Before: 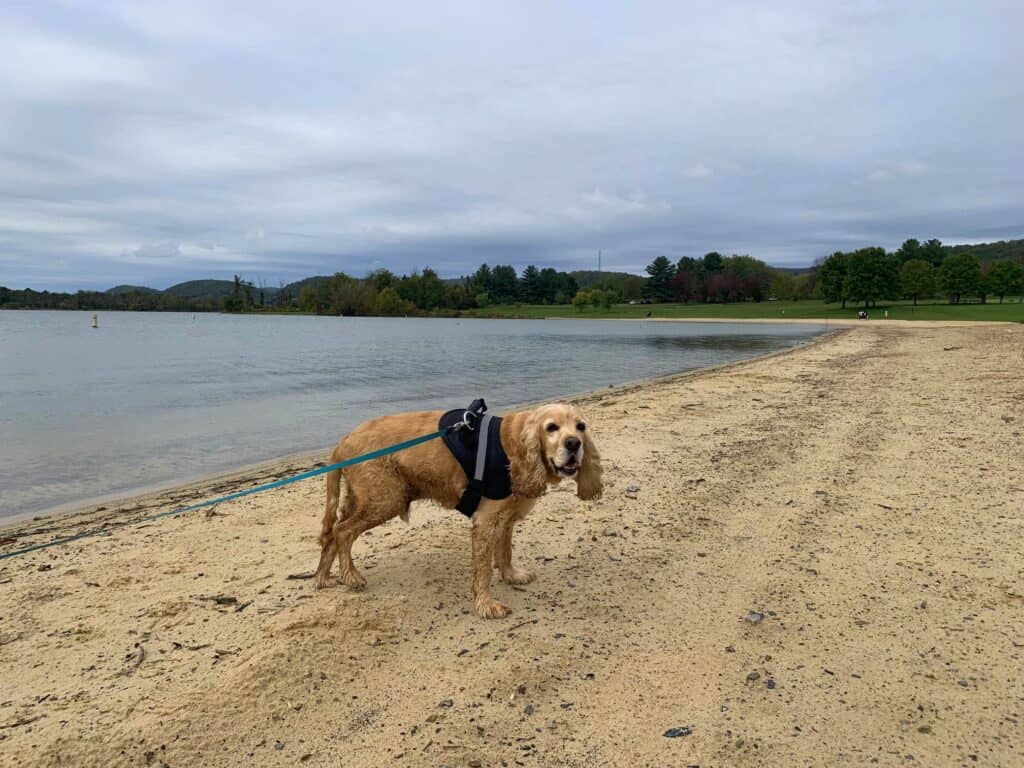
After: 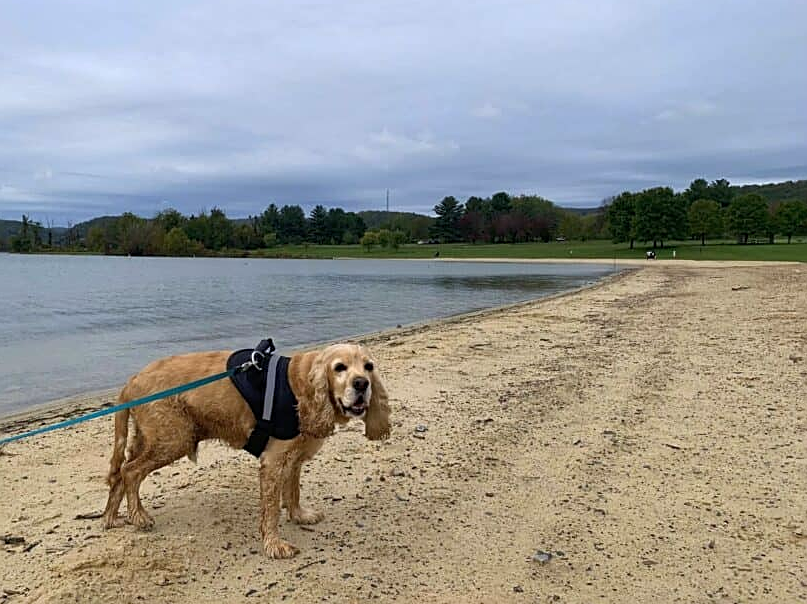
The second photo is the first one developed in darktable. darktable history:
white balance: red 0.983, blue 1.036
crop and rotate: left 20.74%, top 7.912%, right 0.375%, bottom 13.378%
sharpen: on, module defaults
